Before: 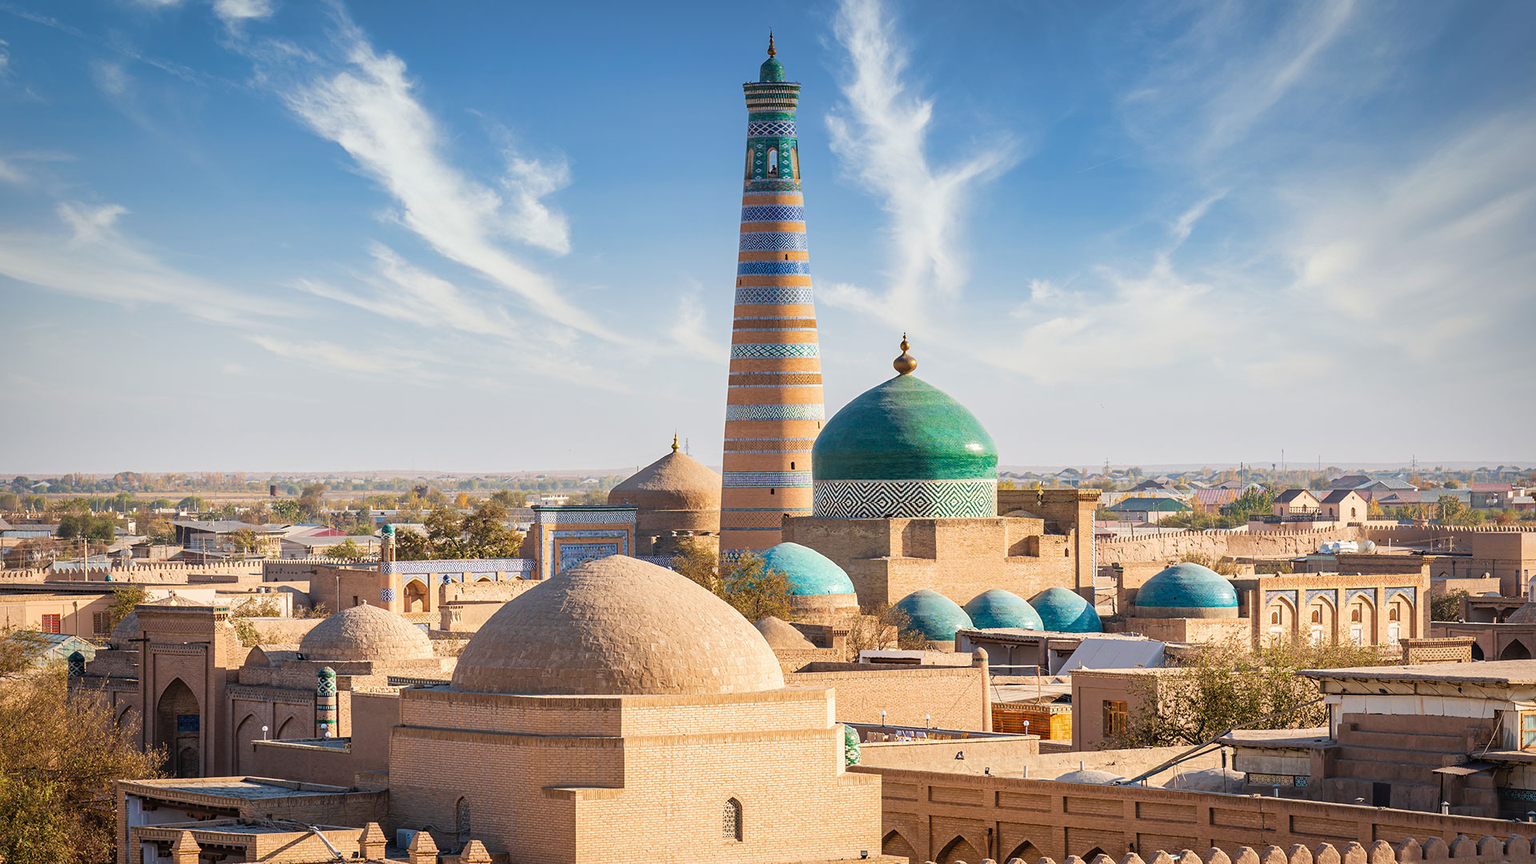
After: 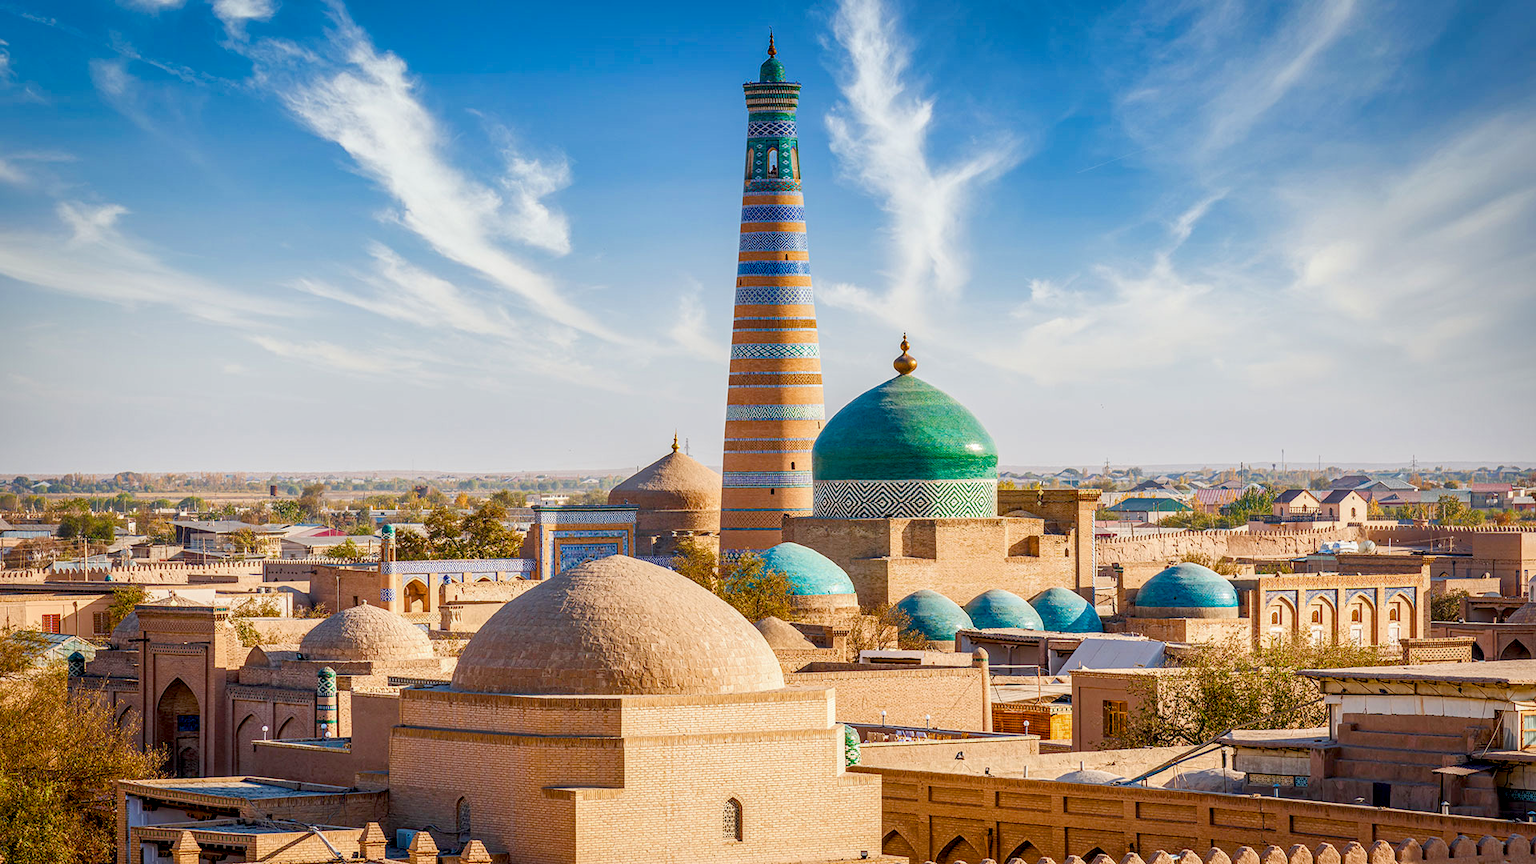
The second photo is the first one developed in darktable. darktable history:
color balance rgb: global offset › luminance -0.5%, perceptual saturation grading › highlights -17.77%, perceptual saturation grading › mid-tones 33.1%, perceptual saturation grading › shadows 50.52%, perceptual brilliance grading › highlights 10.8%, perceptual brilliance grading › shadows -10.8%, global vibrance 24.22%, contrast -25%
local contrast: highlights 61%, detail 143%, midtone range 0.428
